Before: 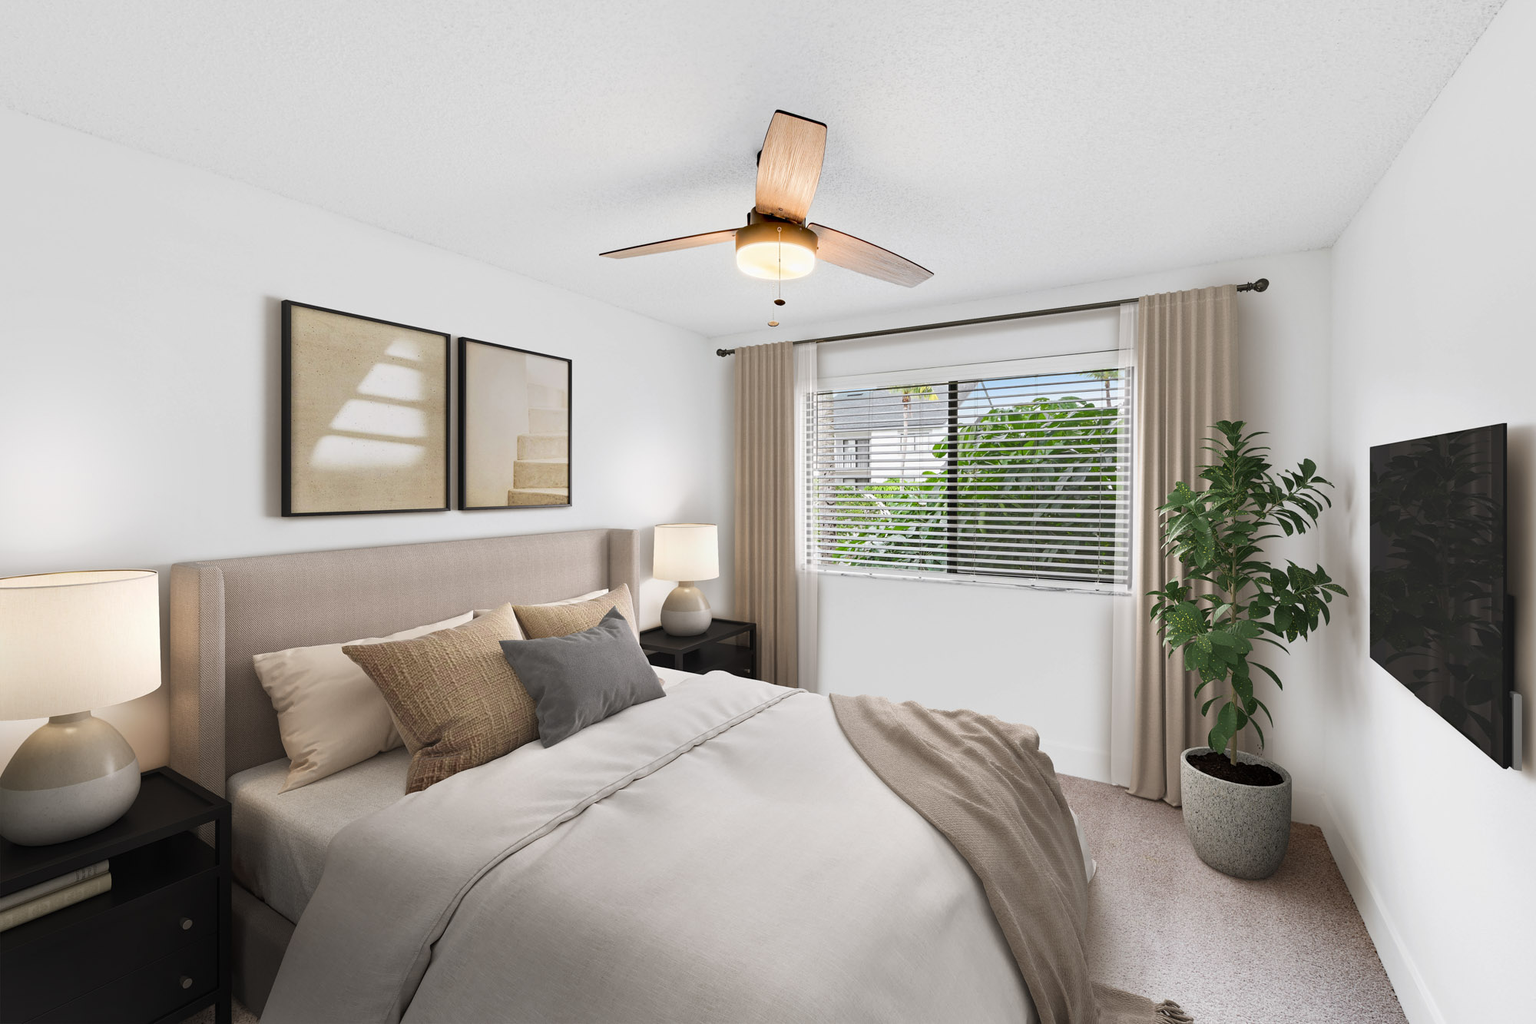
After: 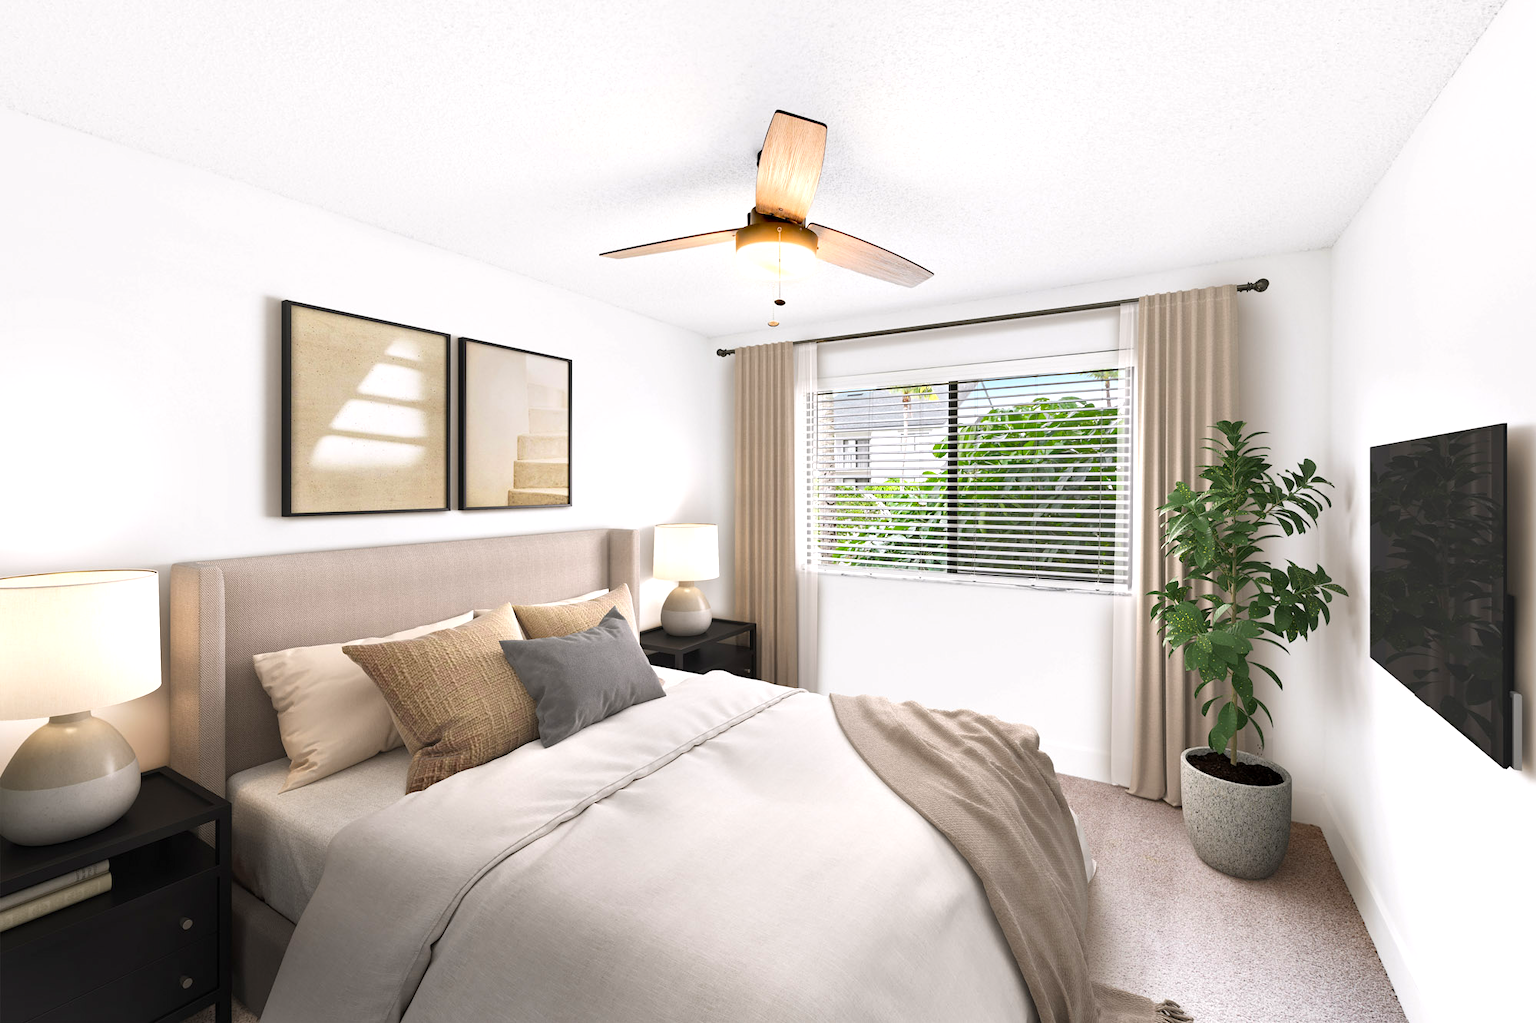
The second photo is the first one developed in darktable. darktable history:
color balance rgb: highlights gain › chroma 0.272%, highlights gain › hue 331.81°, perceptual saturation grading › global saturation 10.889%
exposure: black level correction 0.001, exposure 0.5 EV, compensate highlight preservation false
